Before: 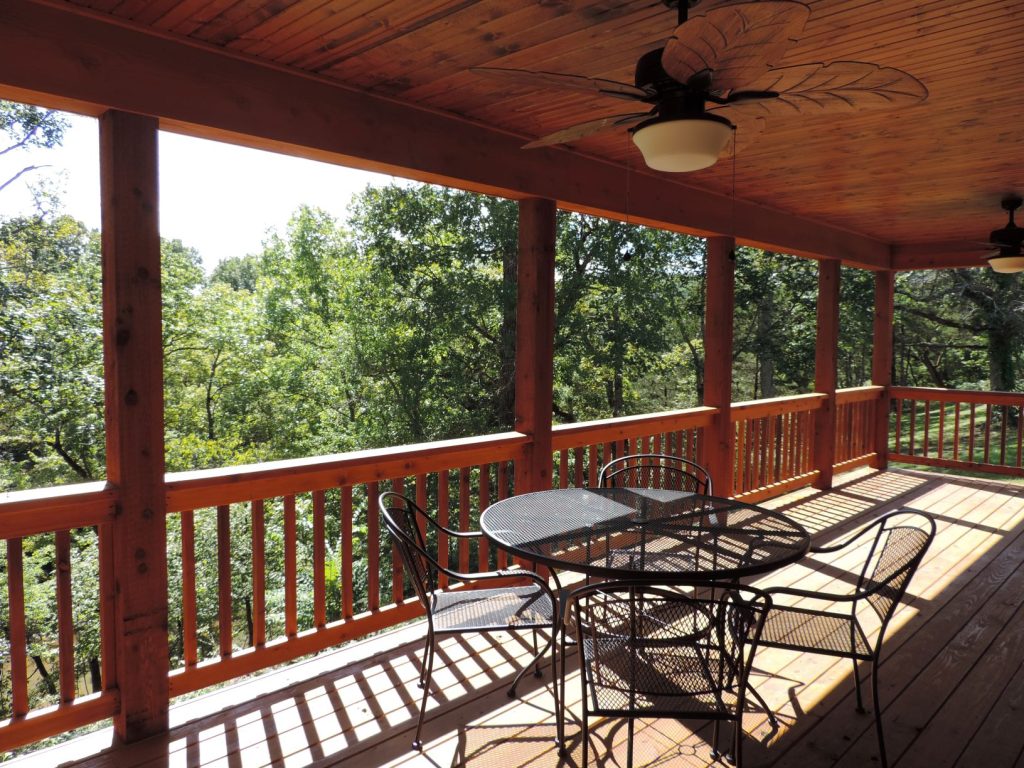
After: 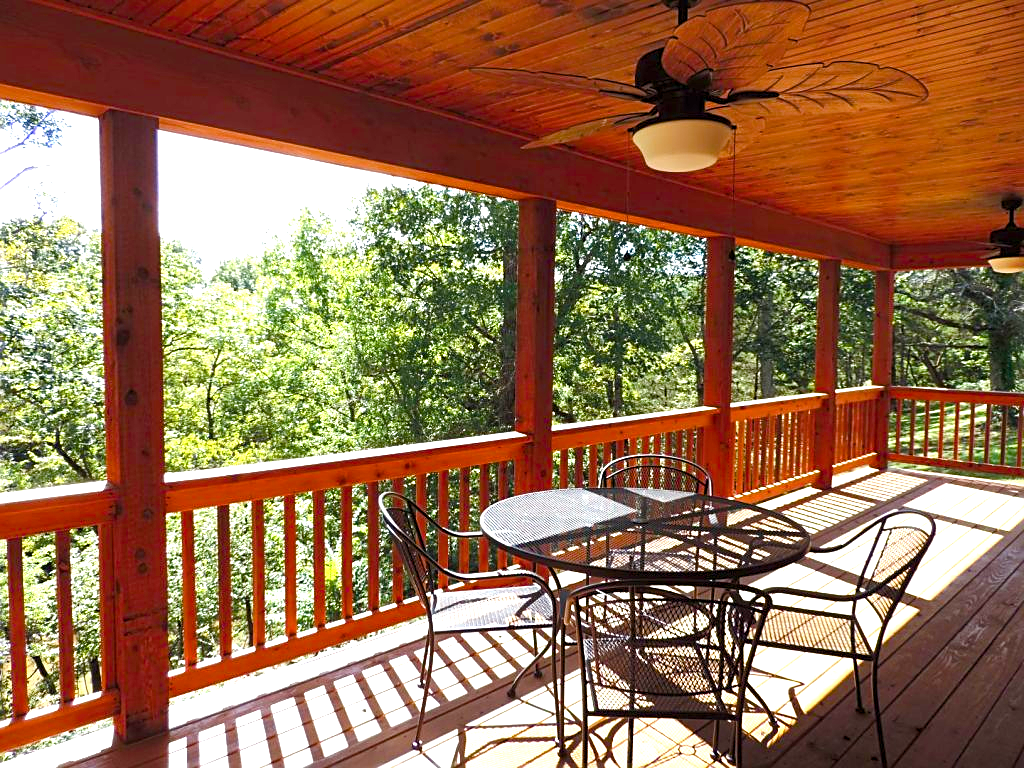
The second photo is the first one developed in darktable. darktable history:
exposure: black level correction 0, exposure 1.097 EV, compensate highlight preservation false
sharpen: on, module defaults
color balance rgb: perceptual saturation grading › global saturation 20%, perceptual saturation grading › highlights -24.865%, perceptual saturation grading › shadows 49.852%, global vibrance 20%
levels: mode automatic
